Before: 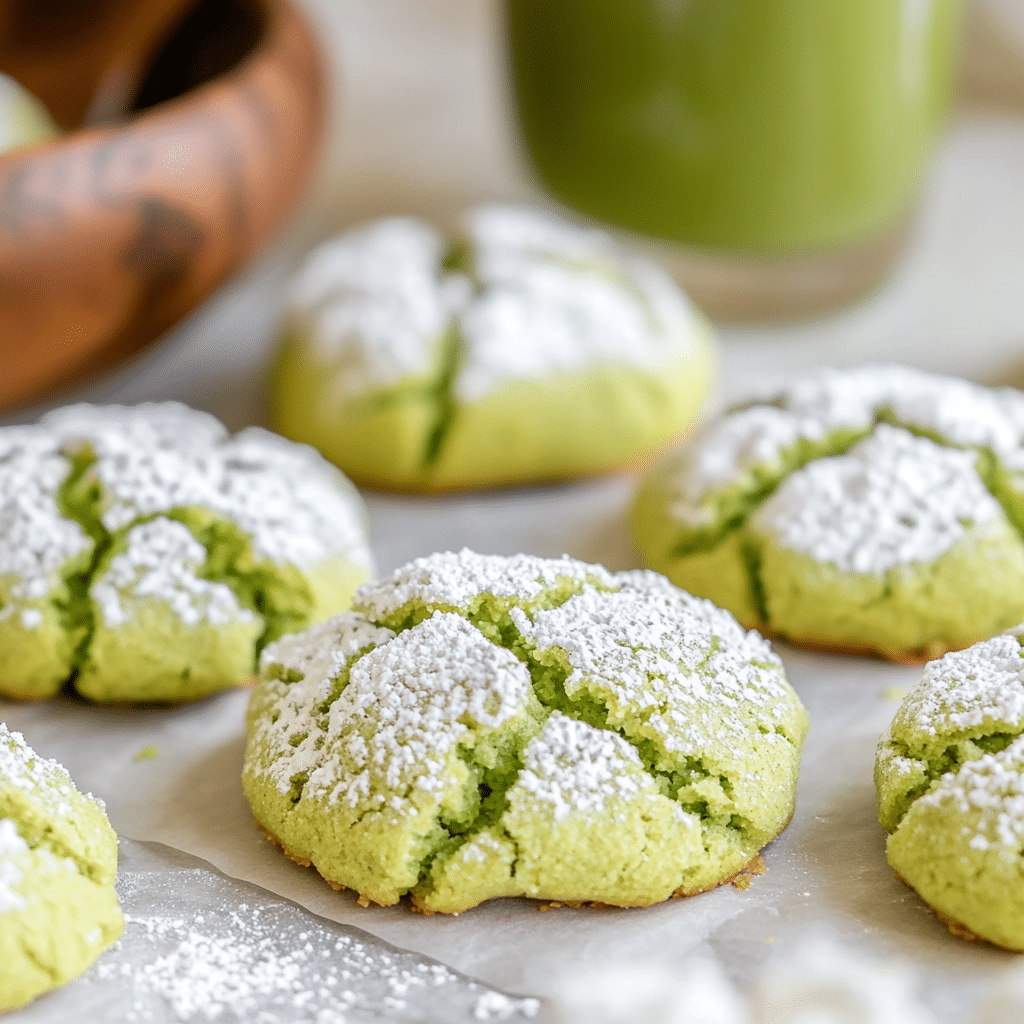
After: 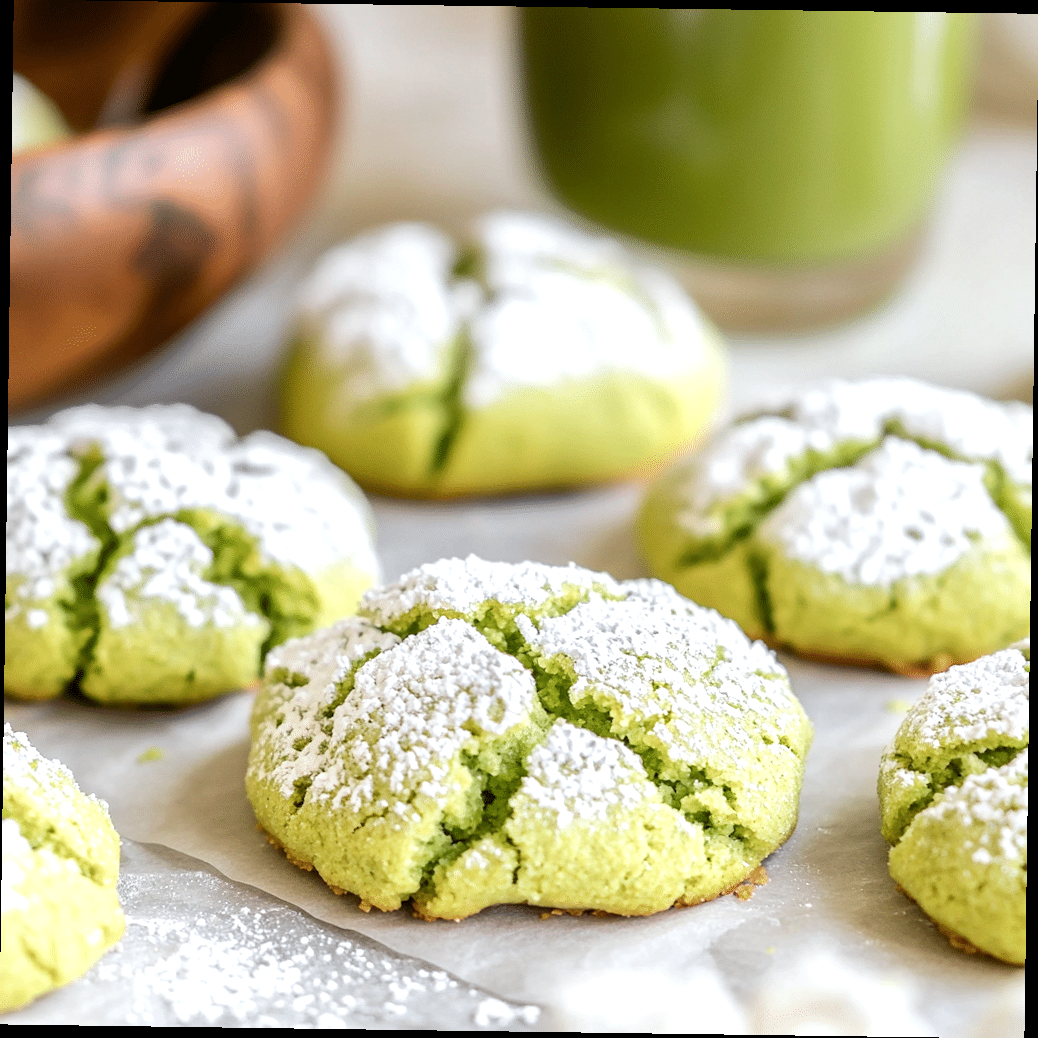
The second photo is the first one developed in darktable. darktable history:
rotate and perspective: rotation 0.8°, automatic cropping off
tone equalizer: -8 EV -0.417 EV, -7 EV -0.389 EV, -6 EV -0.333 EV, -5 EV -0.222 EV, -3 EV 0.222 EV, -2 EV 0.333 EV, -1 EV 0.389 EV, +0 EV 0.417 EV, edges refinement/feathering 500, mask exposure compensation -1.57 EV, preserve details no
